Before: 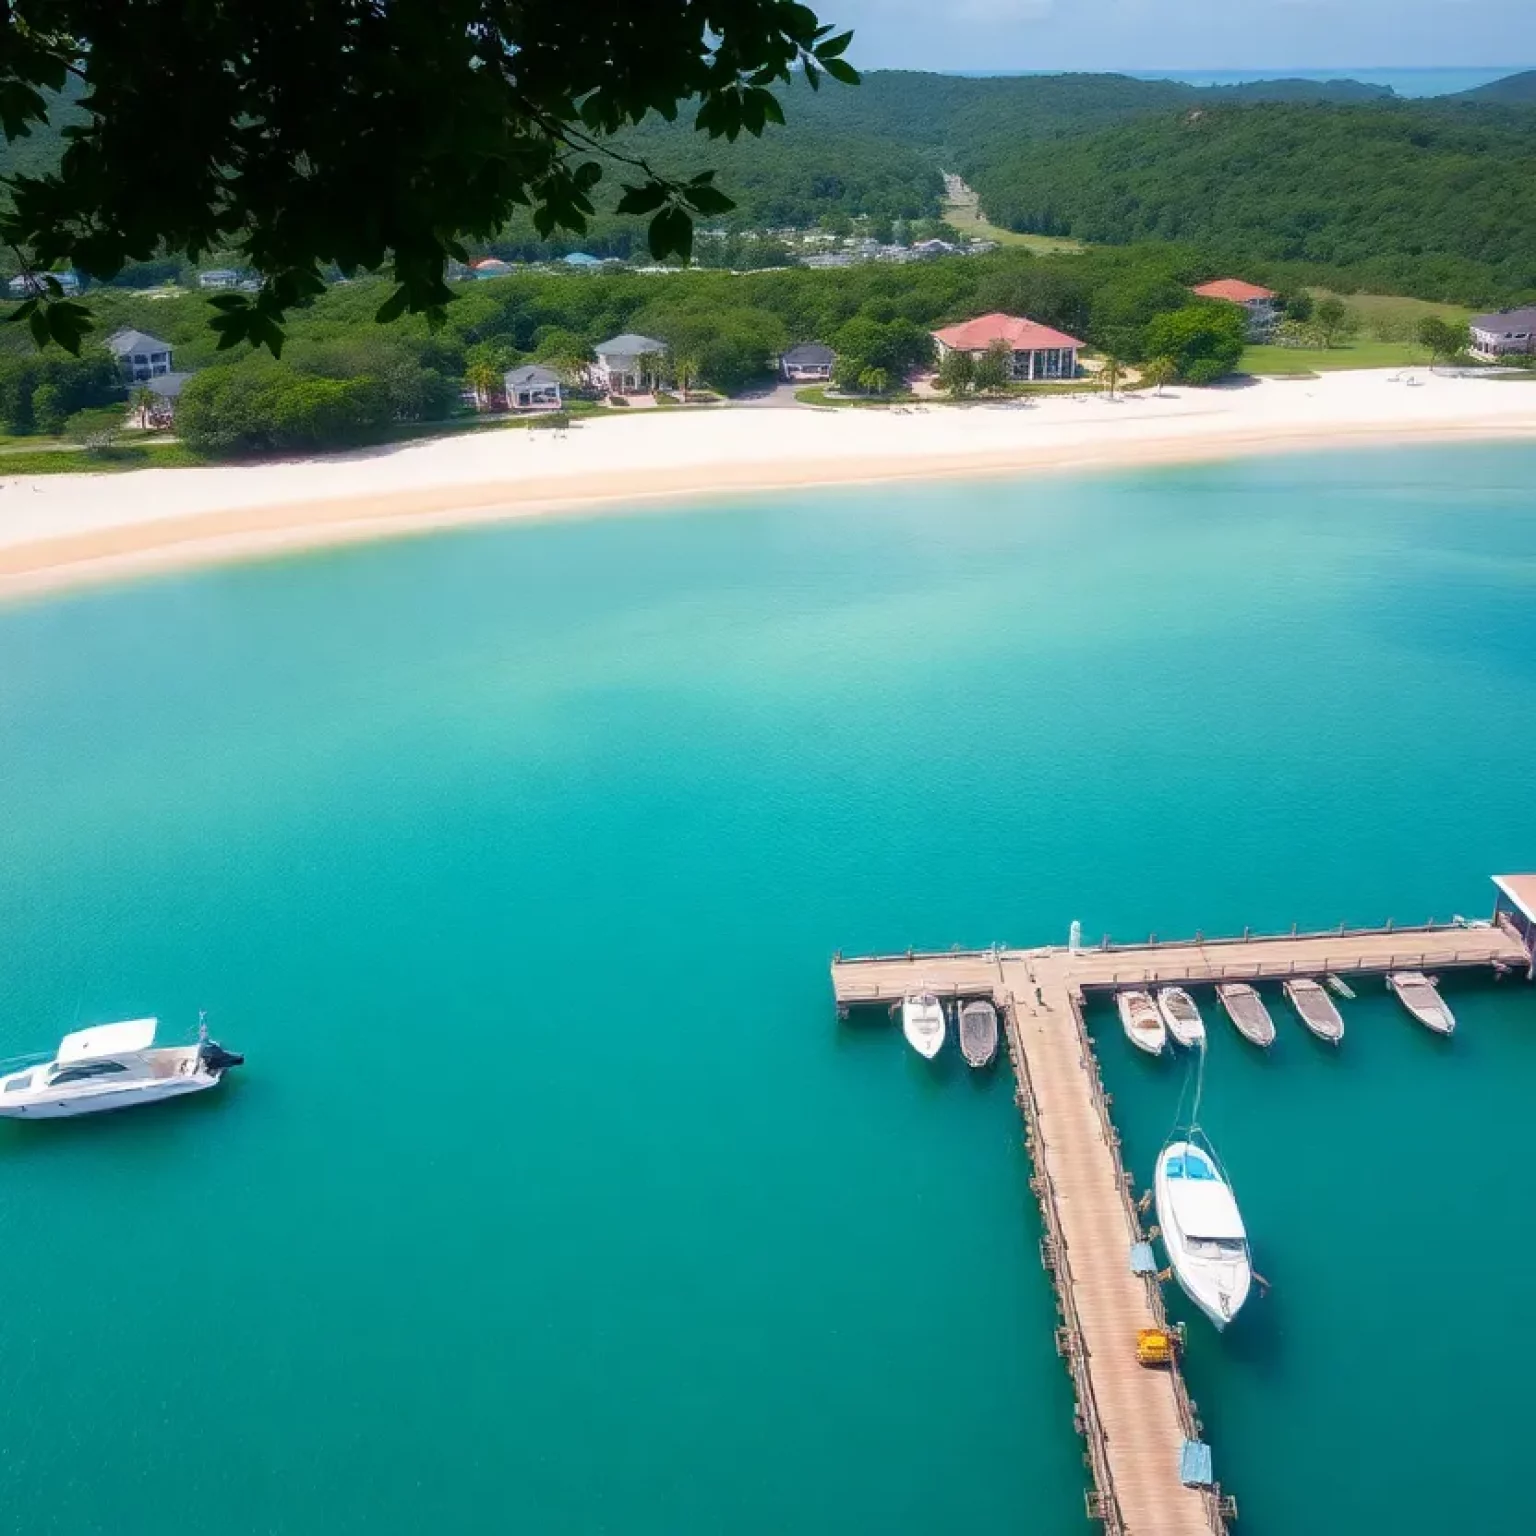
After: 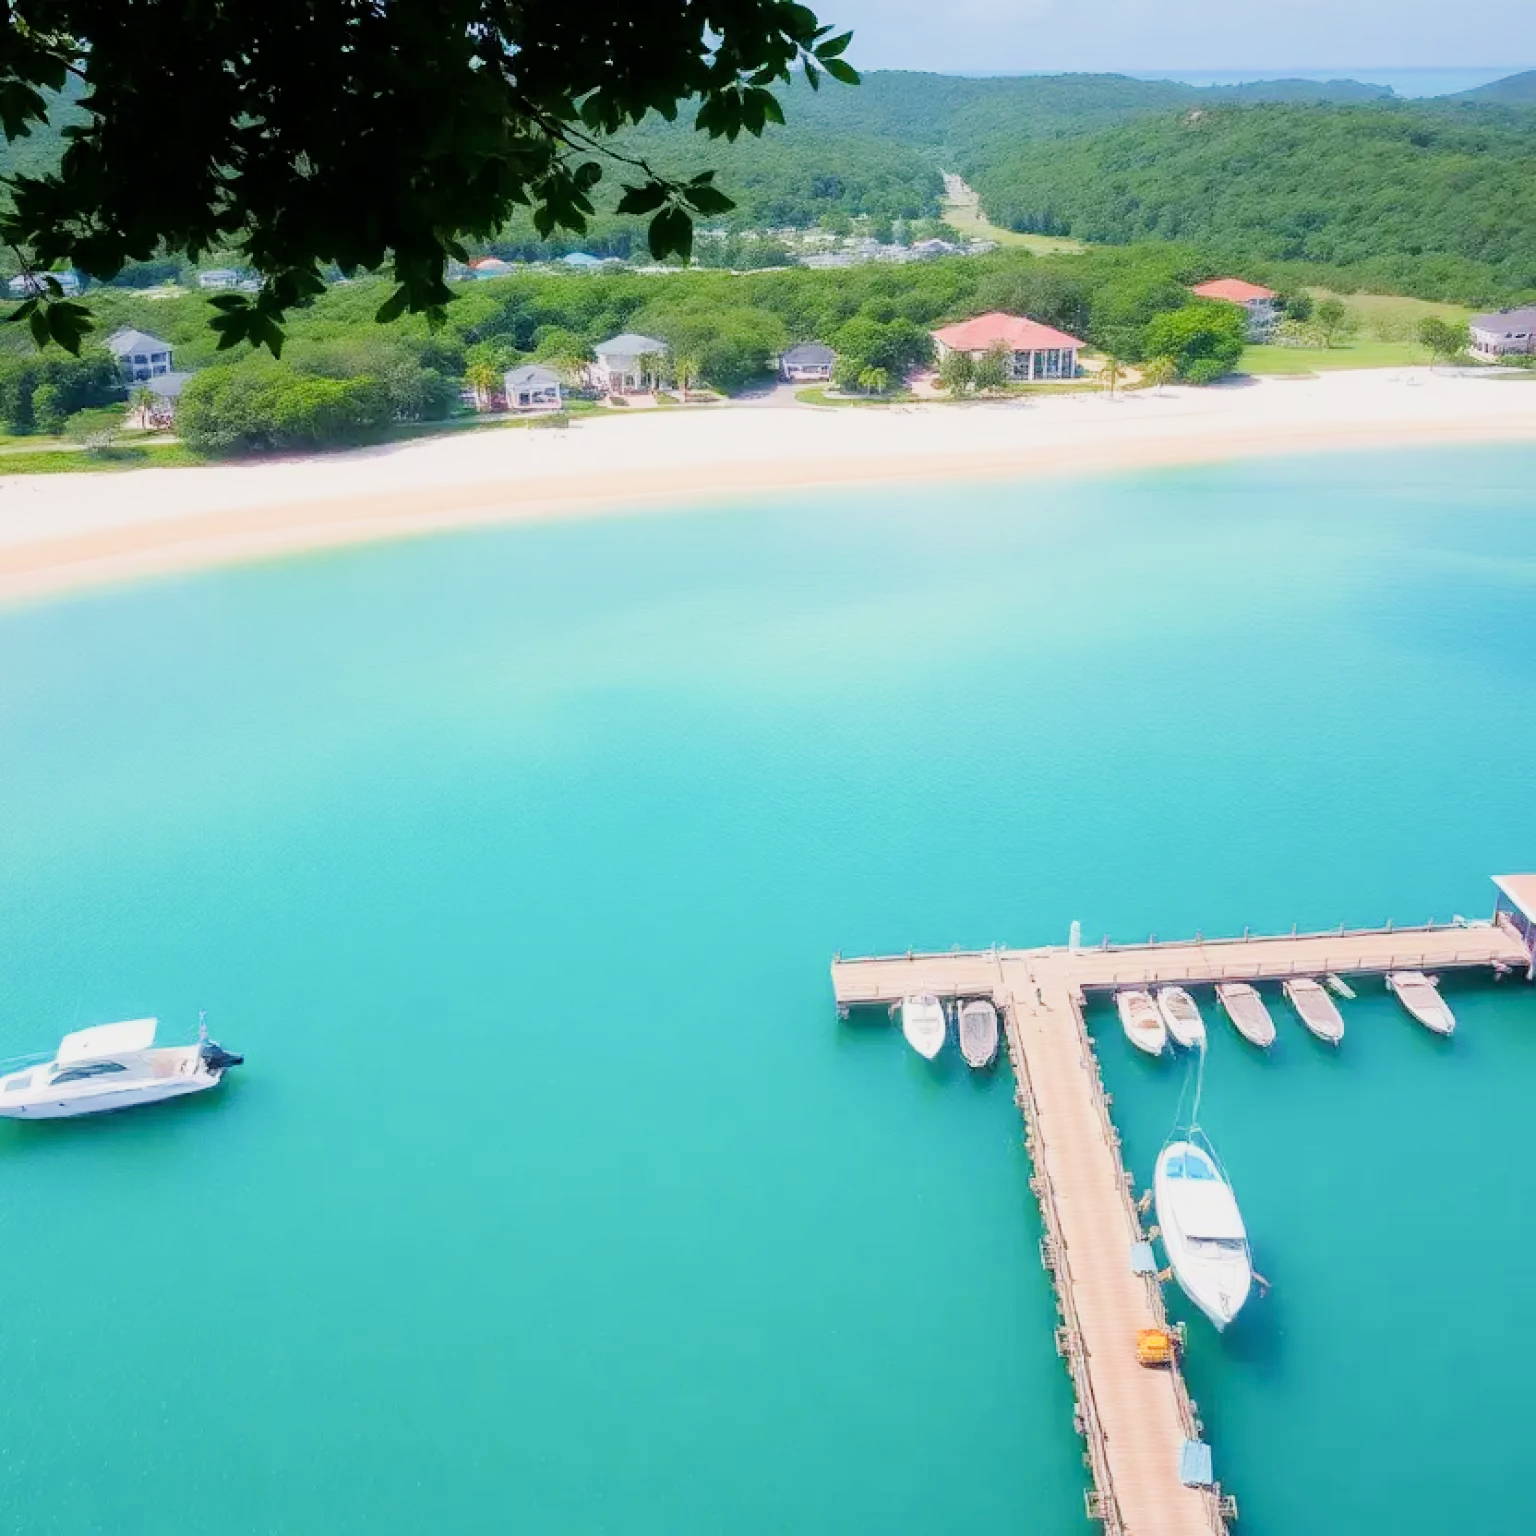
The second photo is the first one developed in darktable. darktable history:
exposure: black level correction 0, exposure 1.45 EV, compensate exposure bias true, compensate highlight preservation false
filmic rgb: black relative exposure -6.98 EV, white relative exposure 5.63 EV, hardness 2.86
